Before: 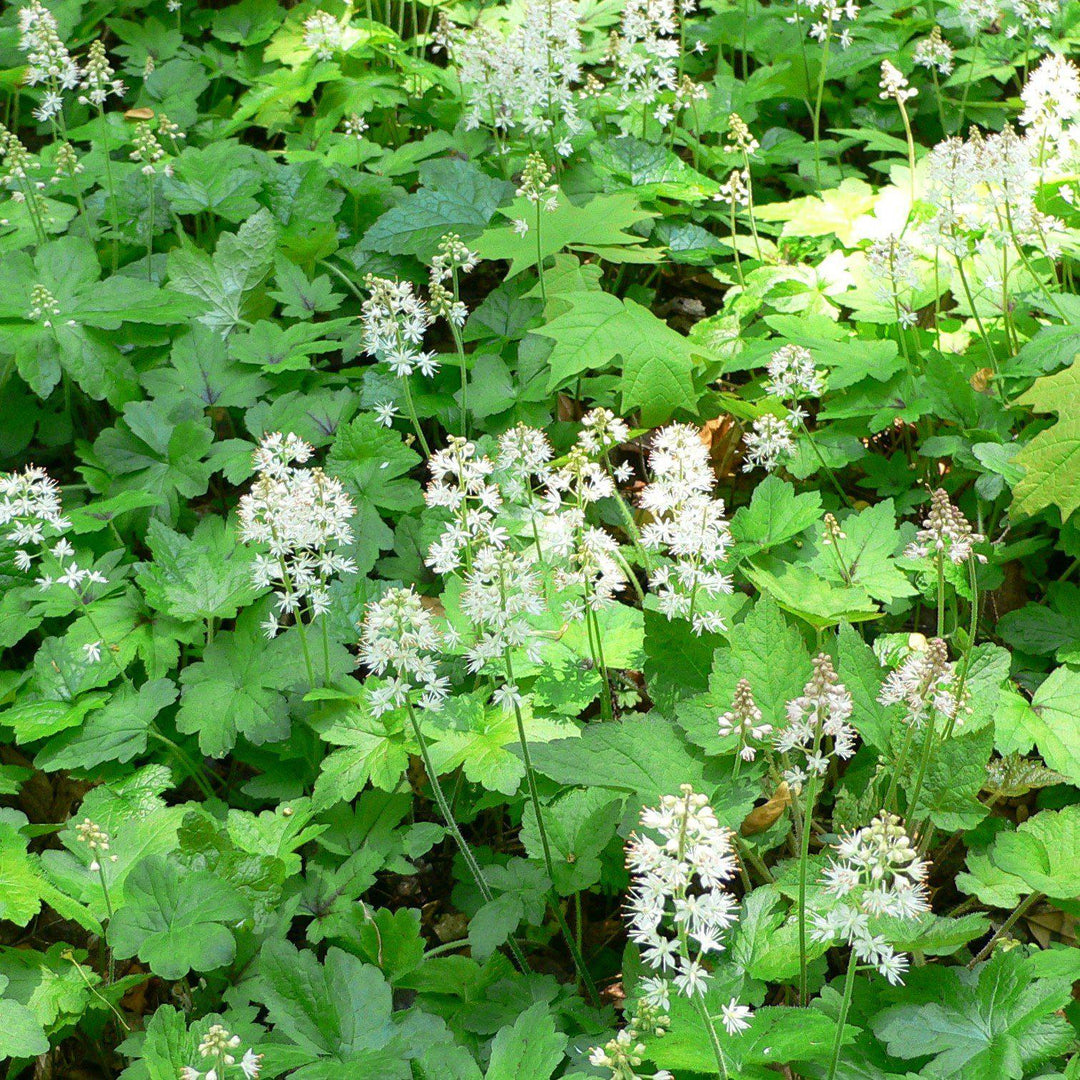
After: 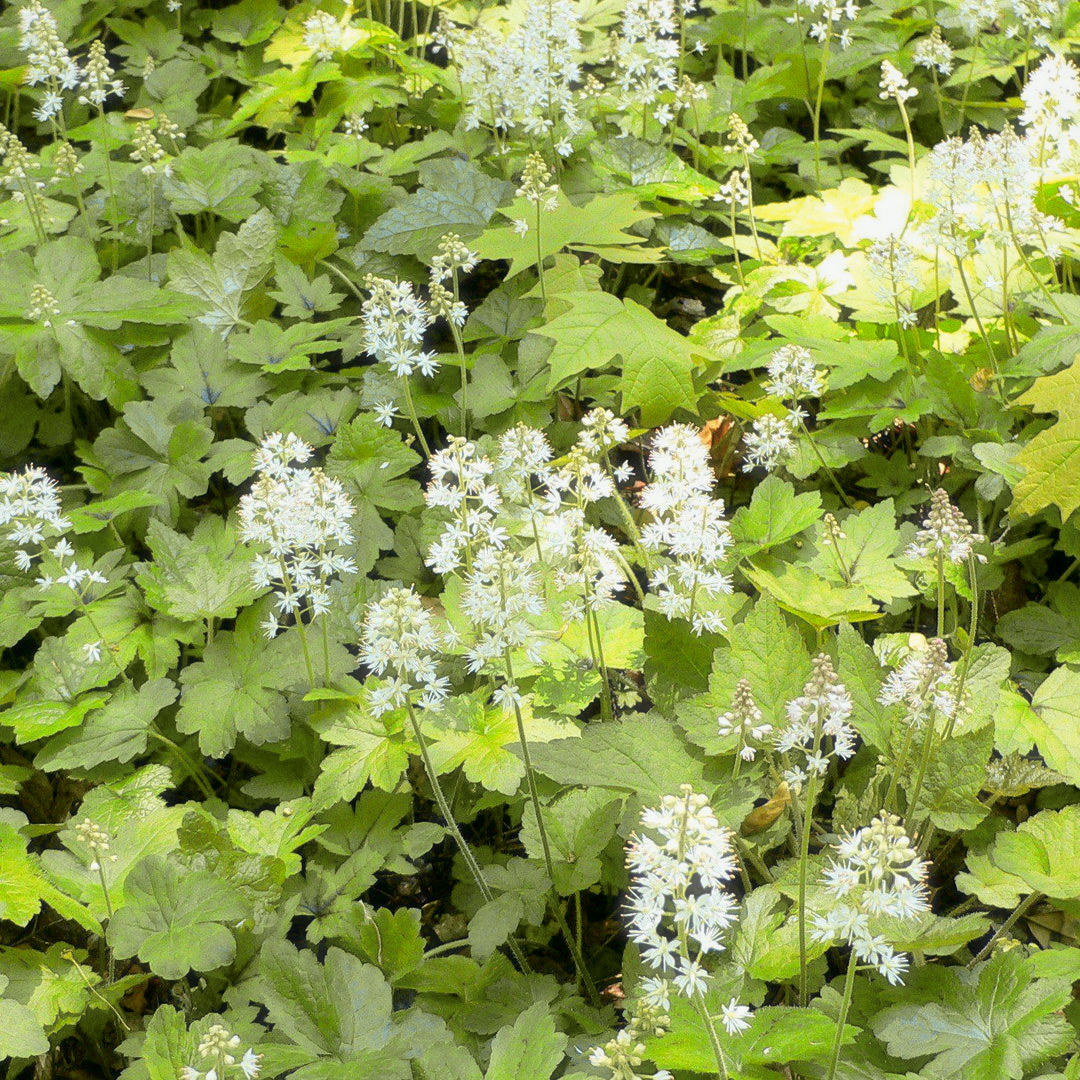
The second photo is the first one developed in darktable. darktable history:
local contrast: mode bilateral grid, contrast 21, coarseness 50, detail 120%, midtone range 0.2
haze removal: strength -0.103, compatibility mode true, adaptive false
tone curve: curves: ch0 [(0, 0) (0.07, 0.052) (0.23, 0.254) (0.486, 0.53) (0.822, 0.825) (0.994, 0.955)]; ch1 [(0, 0) (0.226, 0.261) (0.379, 0.442) (0.469, 0.472) (0.495, 0.495) (0.514, 0.504) (0.561, 0.568) (0.59, 0.612) (1, 1)]; ch2 [(0, 0) (0.269, 0.299) (0.459, 0.441) (0.498, 0.499) (0.523, 0.52) (0.551, 0.576) (0.629, 0.643) (0.659, 0.681) (0.718, 0.764) (1, 1)], color space Lab, independent channels, preserve colors none
